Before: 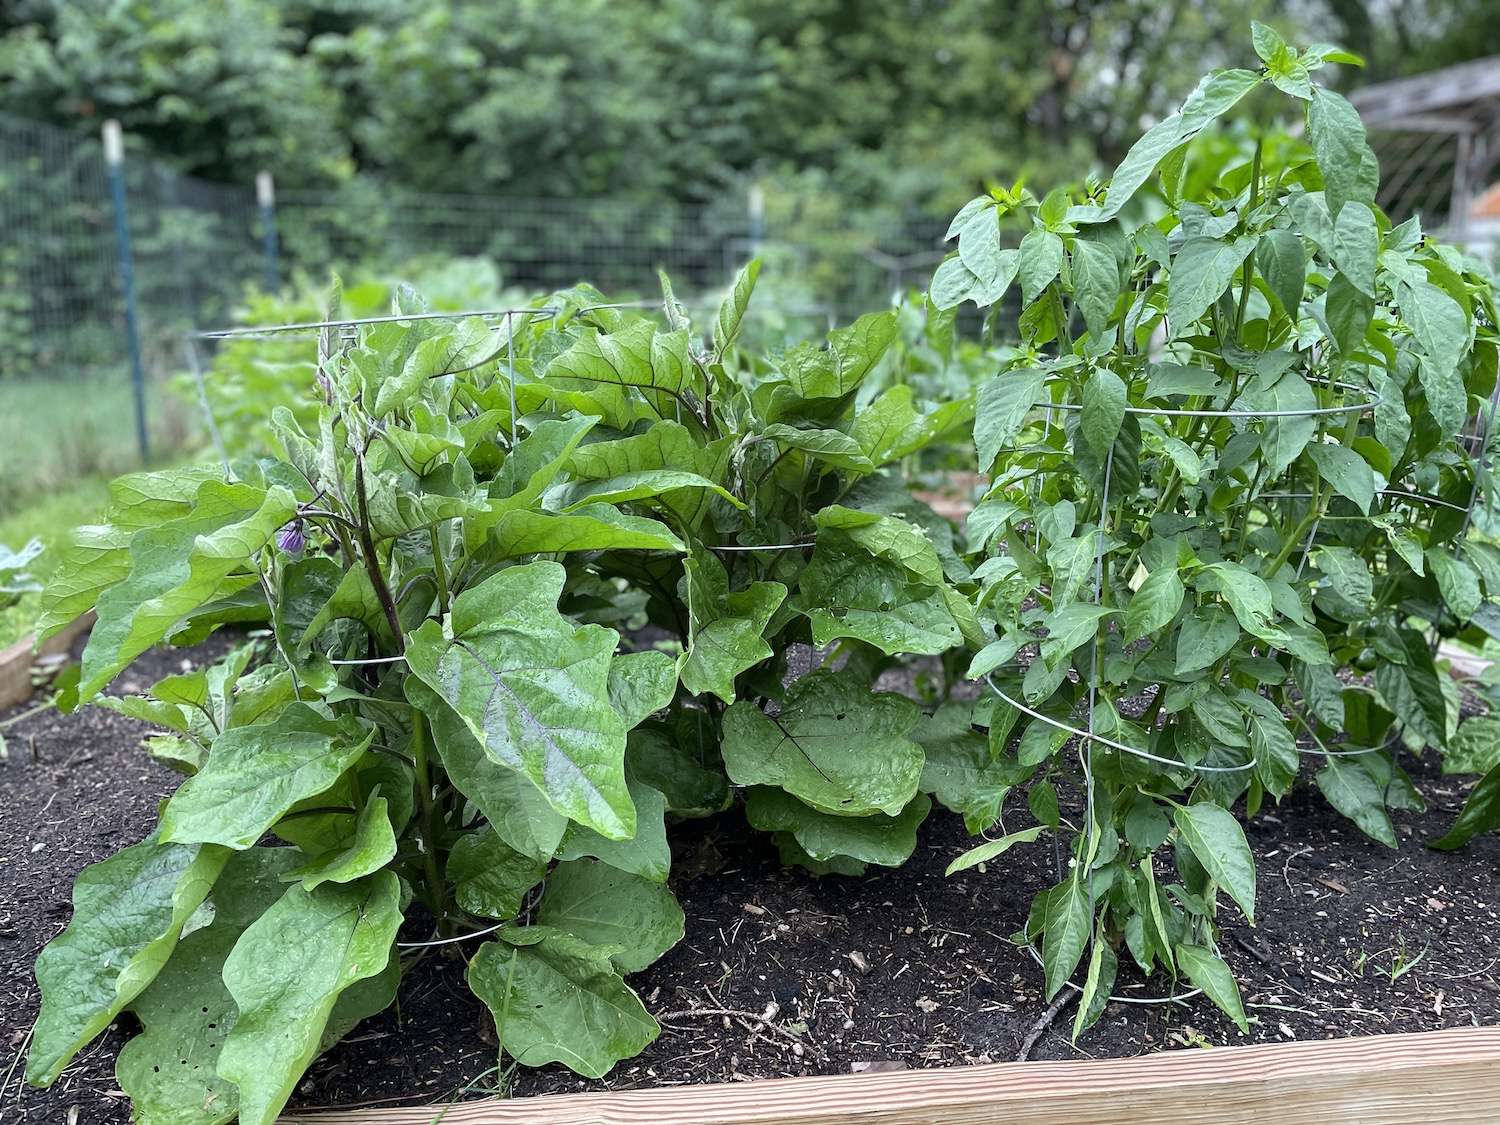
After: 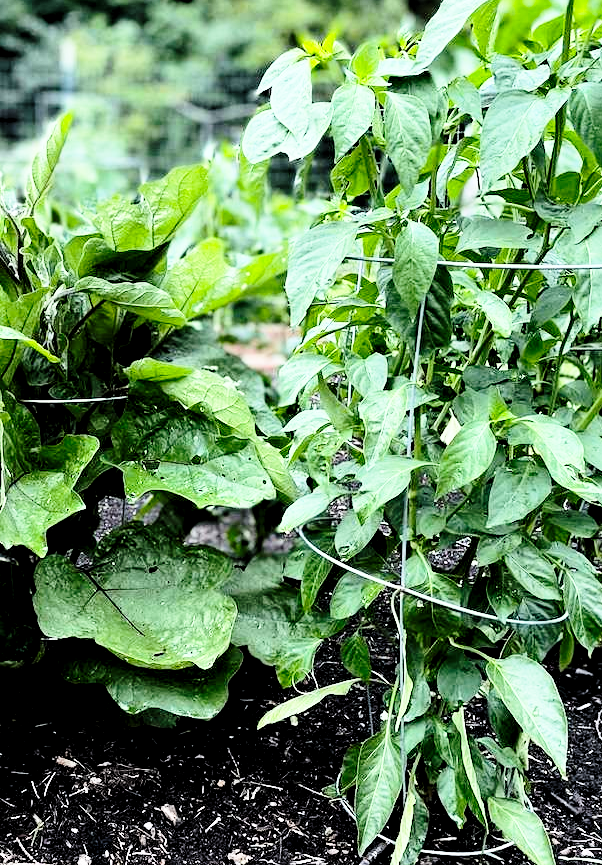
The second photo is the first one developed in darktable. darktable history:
levels: levels [0.116, 0.574, 1]
tone equalizer: on, module defaults
contrast brightness saturation: contrast 0.275
base curve: curves: ch0 [(0, 0) (0.028, 0.03) (0.121, 0.232) (0.46, 0.748) (0.859, 0.968) (1, 1)], preserve colors none
crop: left 45.885%, top 13.079%, right 13.921%, bottom 9.975%
